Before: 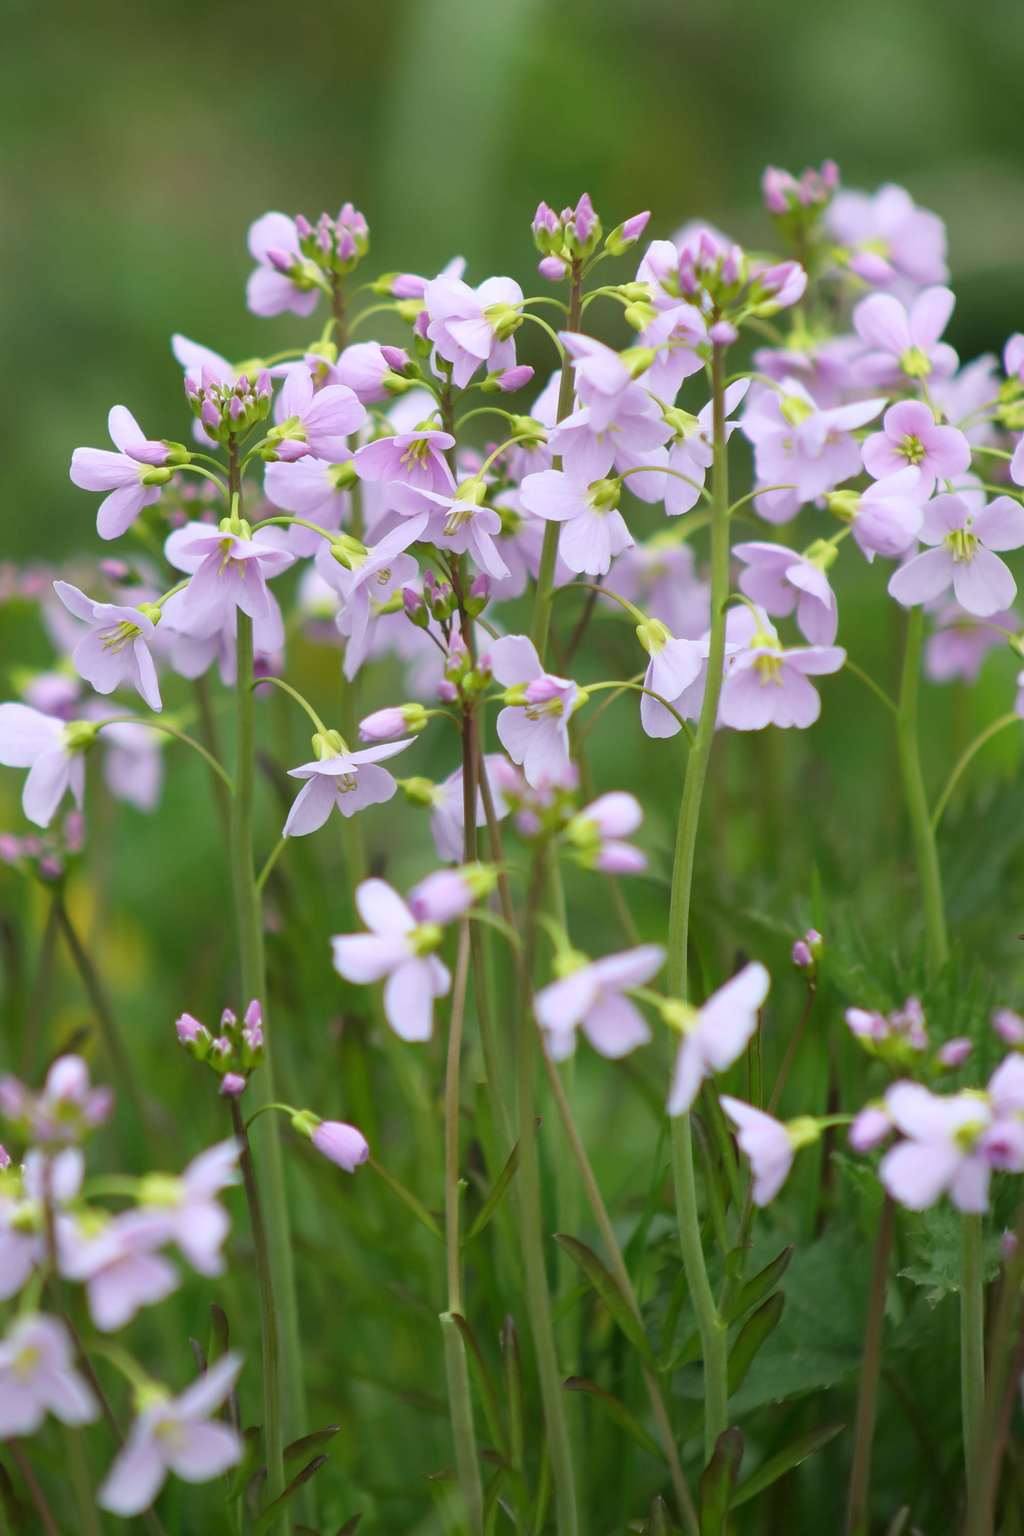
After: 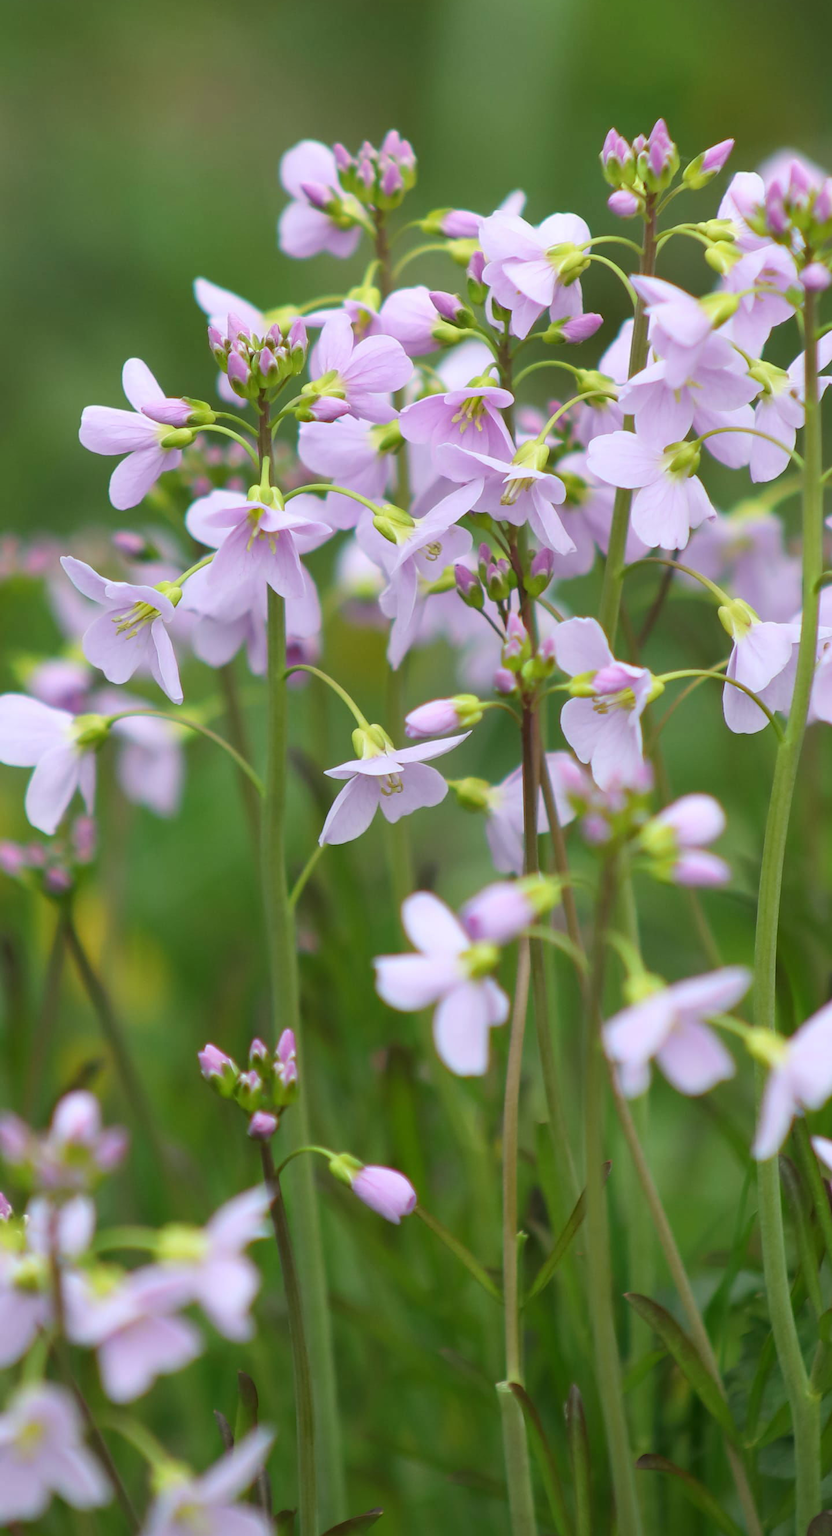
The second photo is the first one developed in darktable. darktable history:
crop: top 5.746%, right 27.906%, bottom 5.59%
